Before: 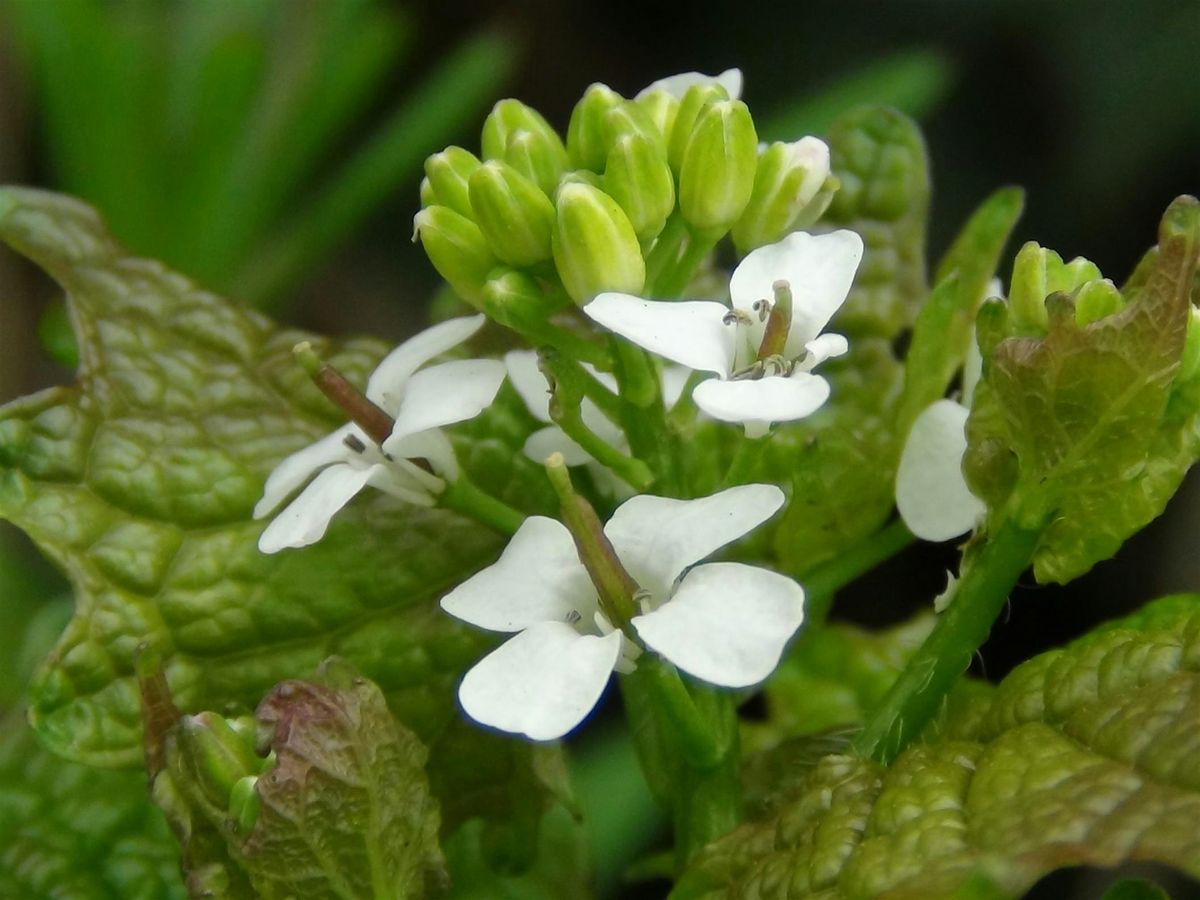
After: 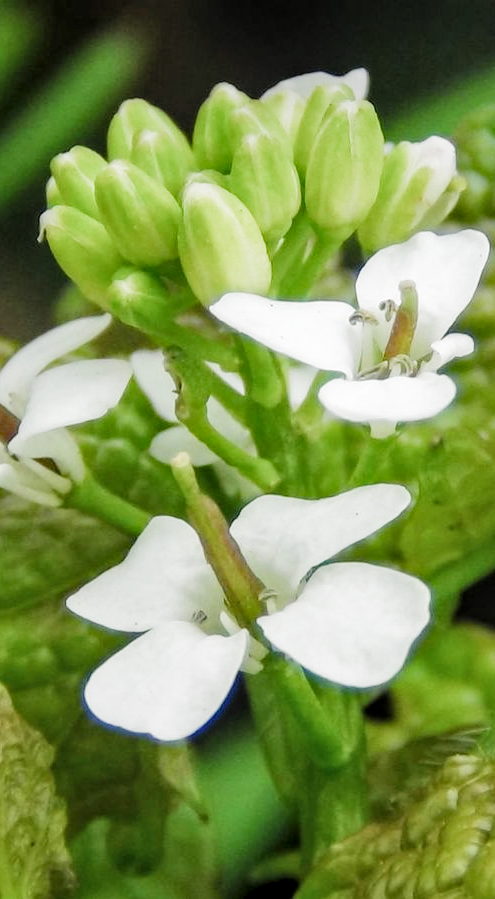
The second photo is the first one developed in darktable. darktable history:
contrast brightness saturation: saturation -0.048
local contrast: on, module defaults
crop: left 31.171%, right 26.913%
filmic rgb: black relative exposure -8.02 EV, white relative exposure 3.8 EV, hardness 4.35, preserve chrominance RGB euclidean norm, color science v5 (2021), contrast in shadows safe, contrast in highlights safe
exposure: black level correction 0, exposure 1.099 EV, compensate highlight preservation false
haze removal: compatibility mode true, adaptive false
